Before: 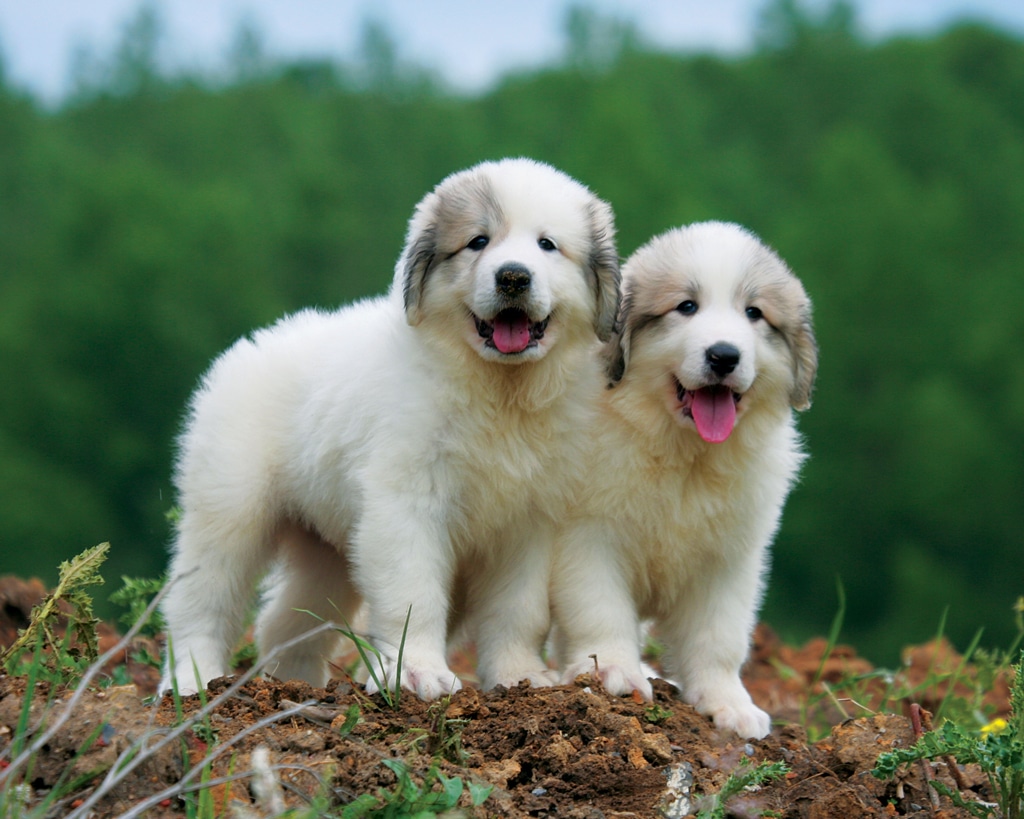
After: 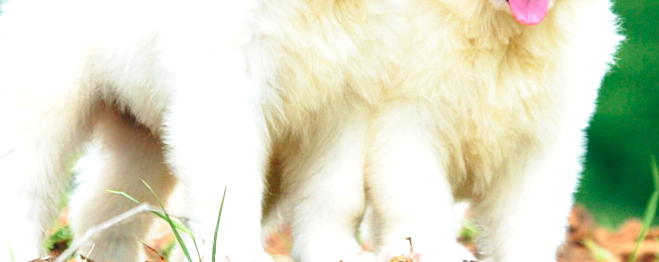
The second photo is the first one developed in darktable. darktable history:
exposure: black level correction 0, exposure 1.2 EV, compensate exposure bias true, compensate highlight preservation false
base curve: curves: ch0 [(0, 0) (0.028, 0.03) (0.121, 0.232) (0.46, 0.748) (0.859, 0.968) (1, 1)], preserve colors none
crop: left 18.091%, top 51.13%, right 17.525%, bottom 16.85%
local contrast: mode bilateral grid, contrast 20, coarseness 50, detail 120%, midtone range 0.2
tone equalizer: -7 EV 0.13 EV, smoothing diameter 25%, edges refinement/feathering 10, preserve details guided filter
